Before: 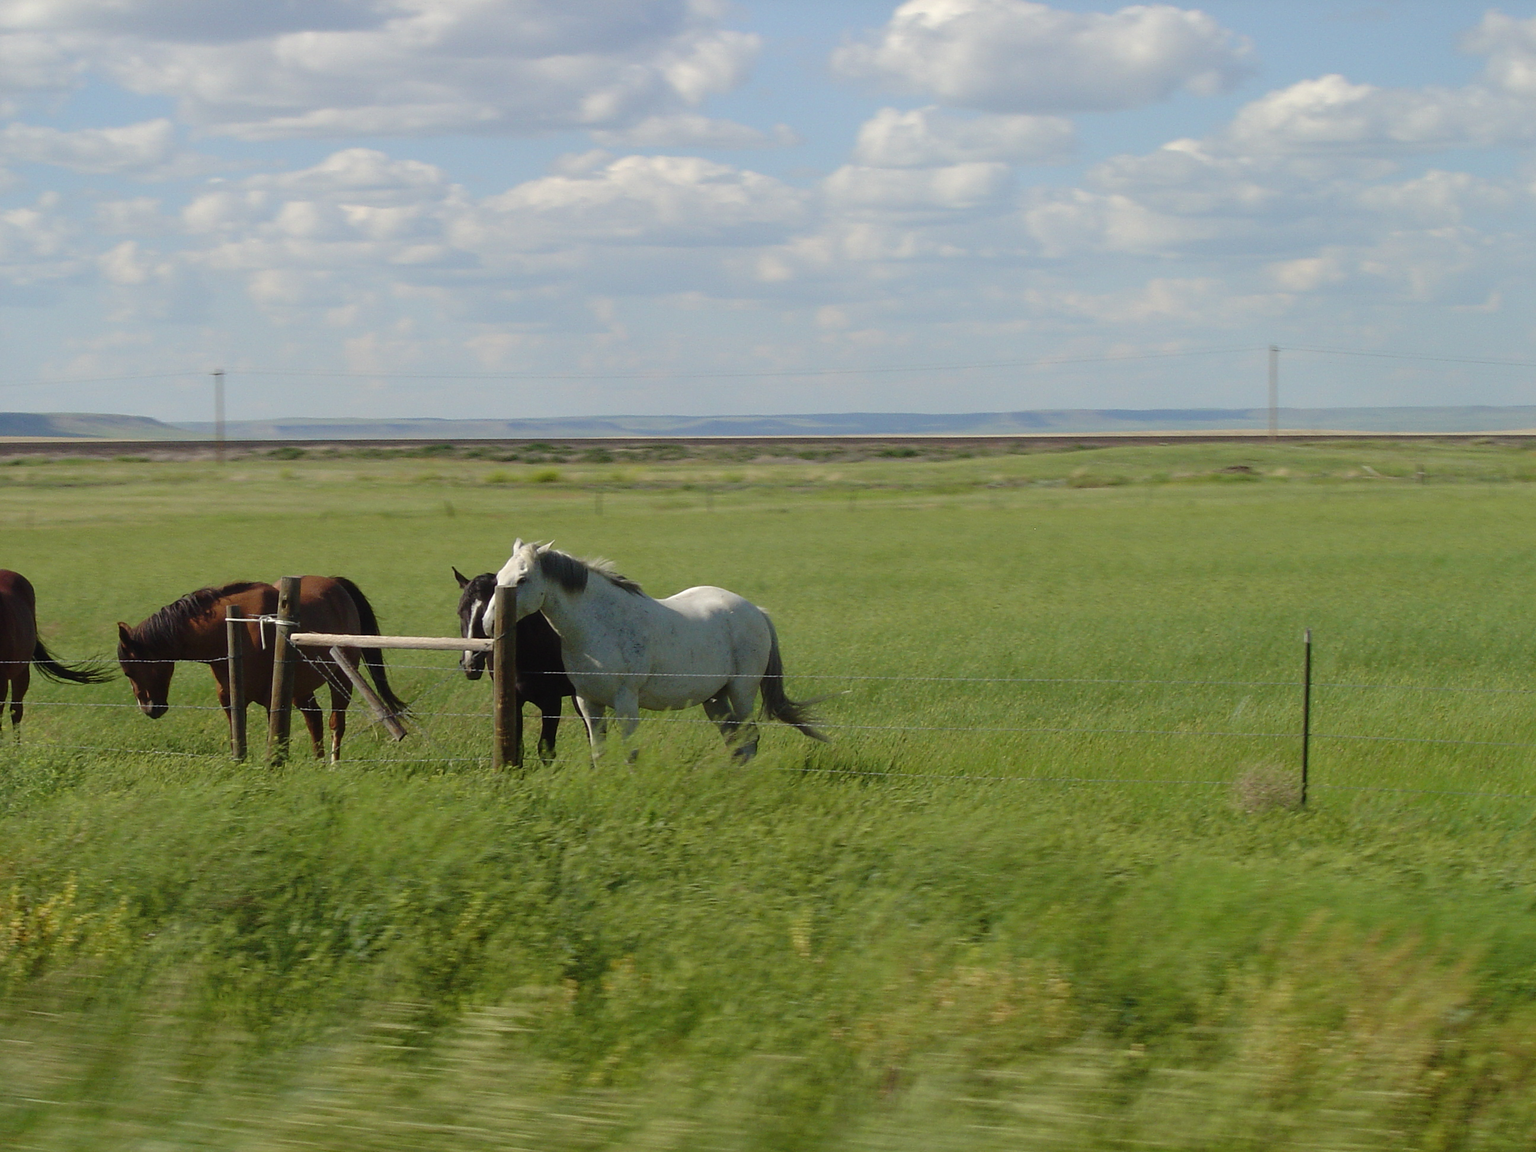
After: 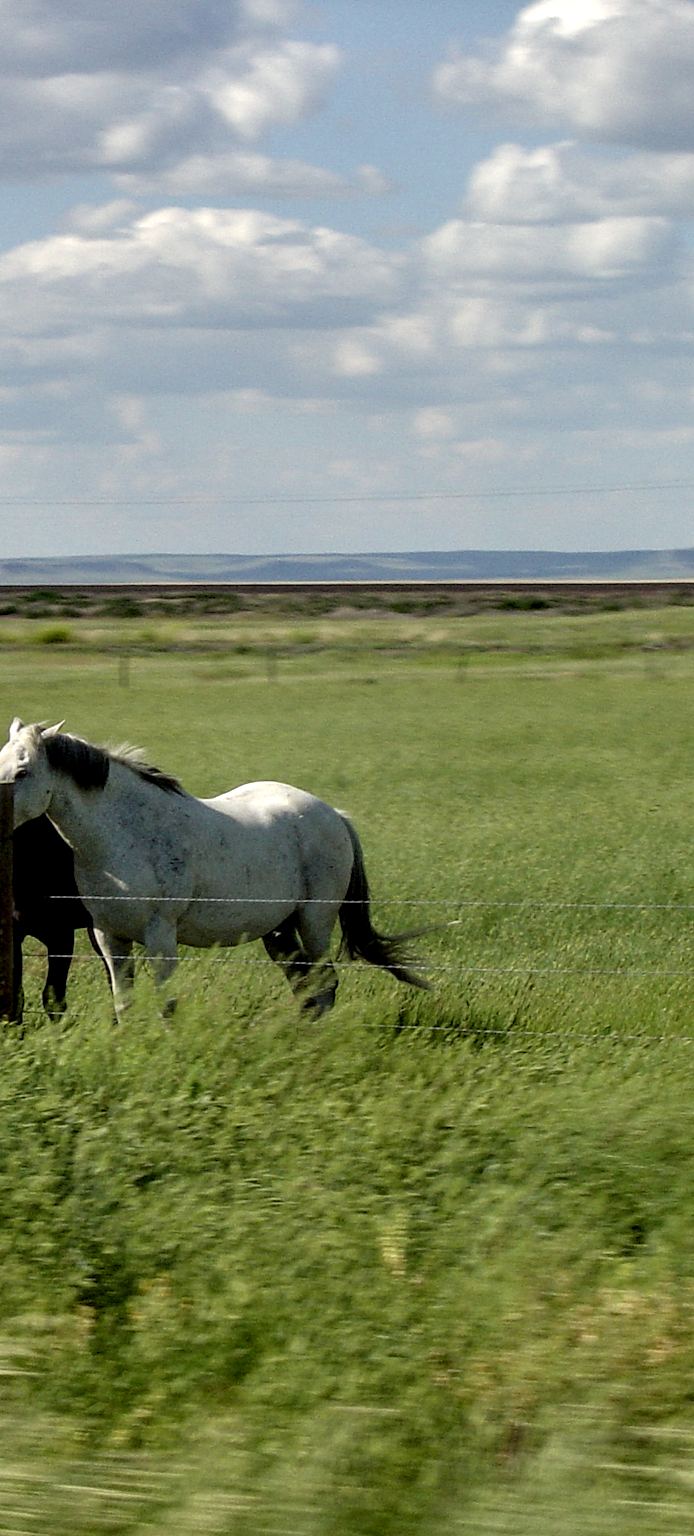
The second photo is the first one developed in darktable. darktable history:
local contrast: highlights 17%, detail 186%
crop: left 32.956%, right 33.125%
